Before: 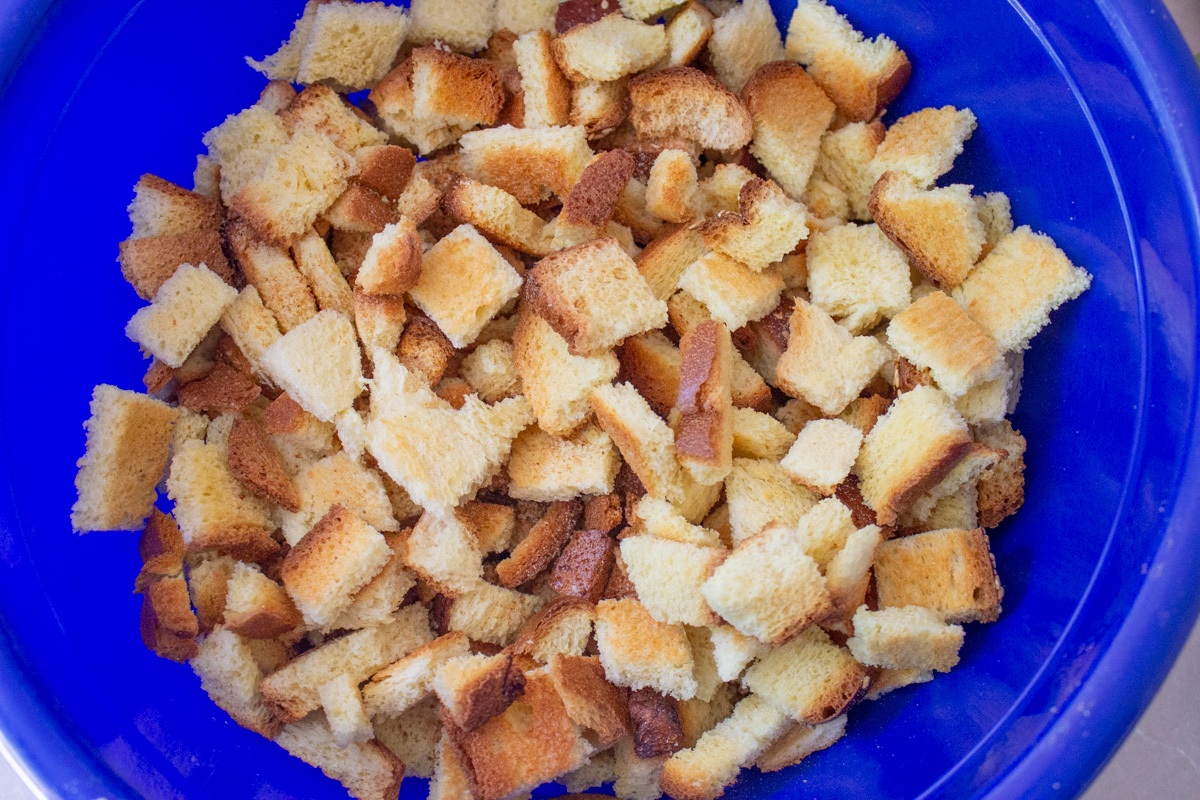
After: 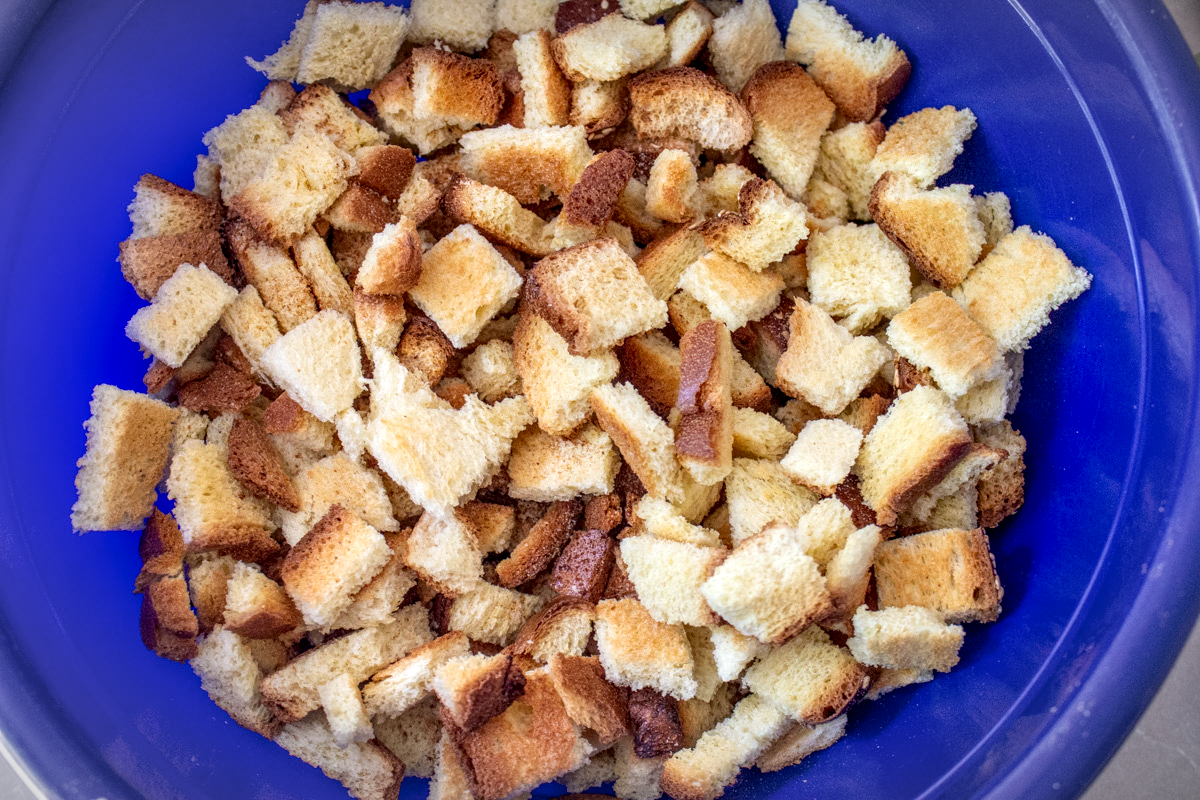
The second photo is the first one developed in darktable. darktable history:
local contrast: highlights 60%, shadows 62%, detail 160%
vignetting: fall-off start 80.79%, fall-off radius 61.49%, automatic ratio true, width/height ratio 1.421, unbound false
